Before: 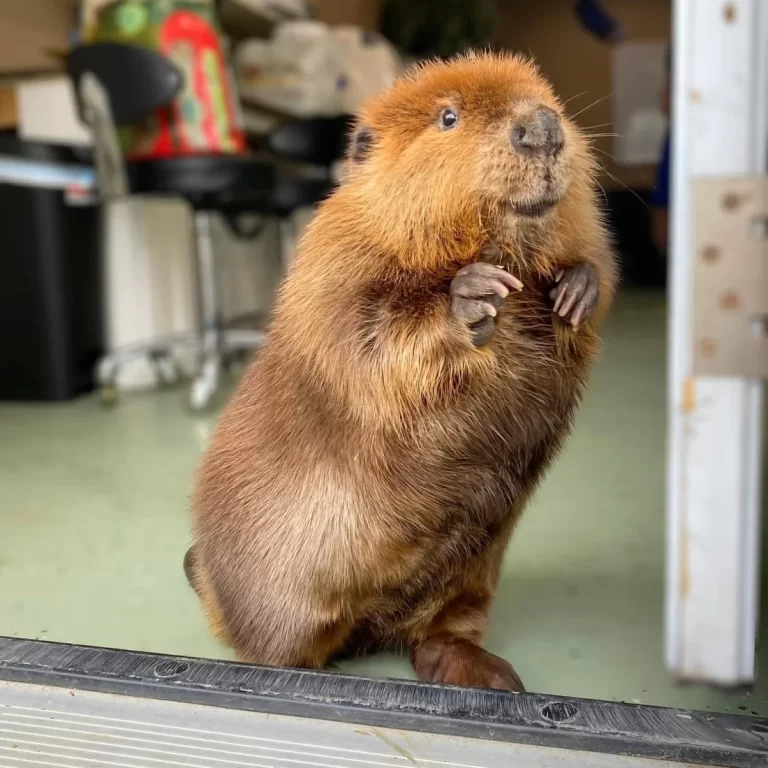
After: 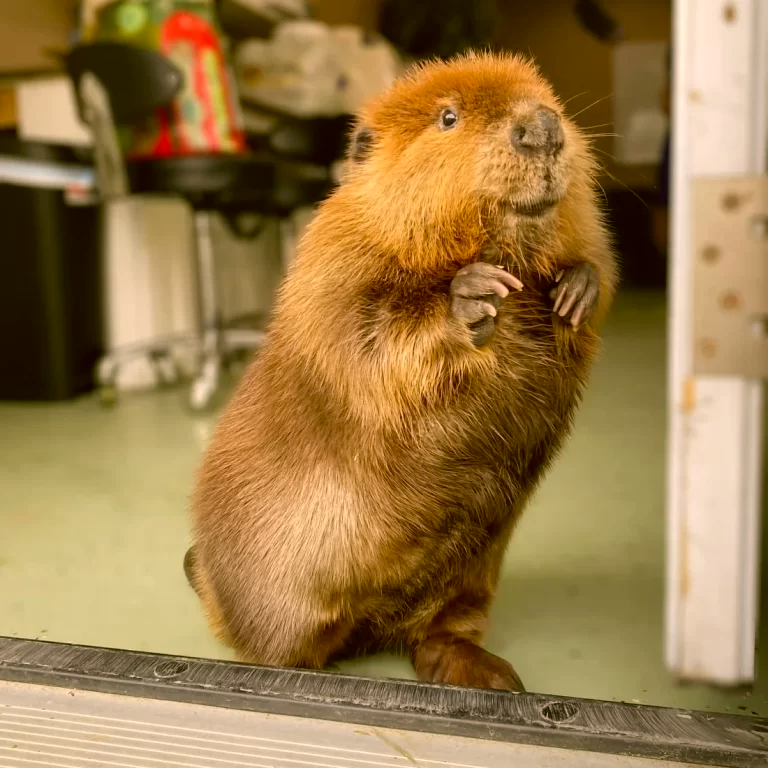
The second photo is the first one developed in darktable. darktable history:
color correction: highlights a* 8.4, highlights b* 15.13, shadows a* -0.387, shadows b* 26
